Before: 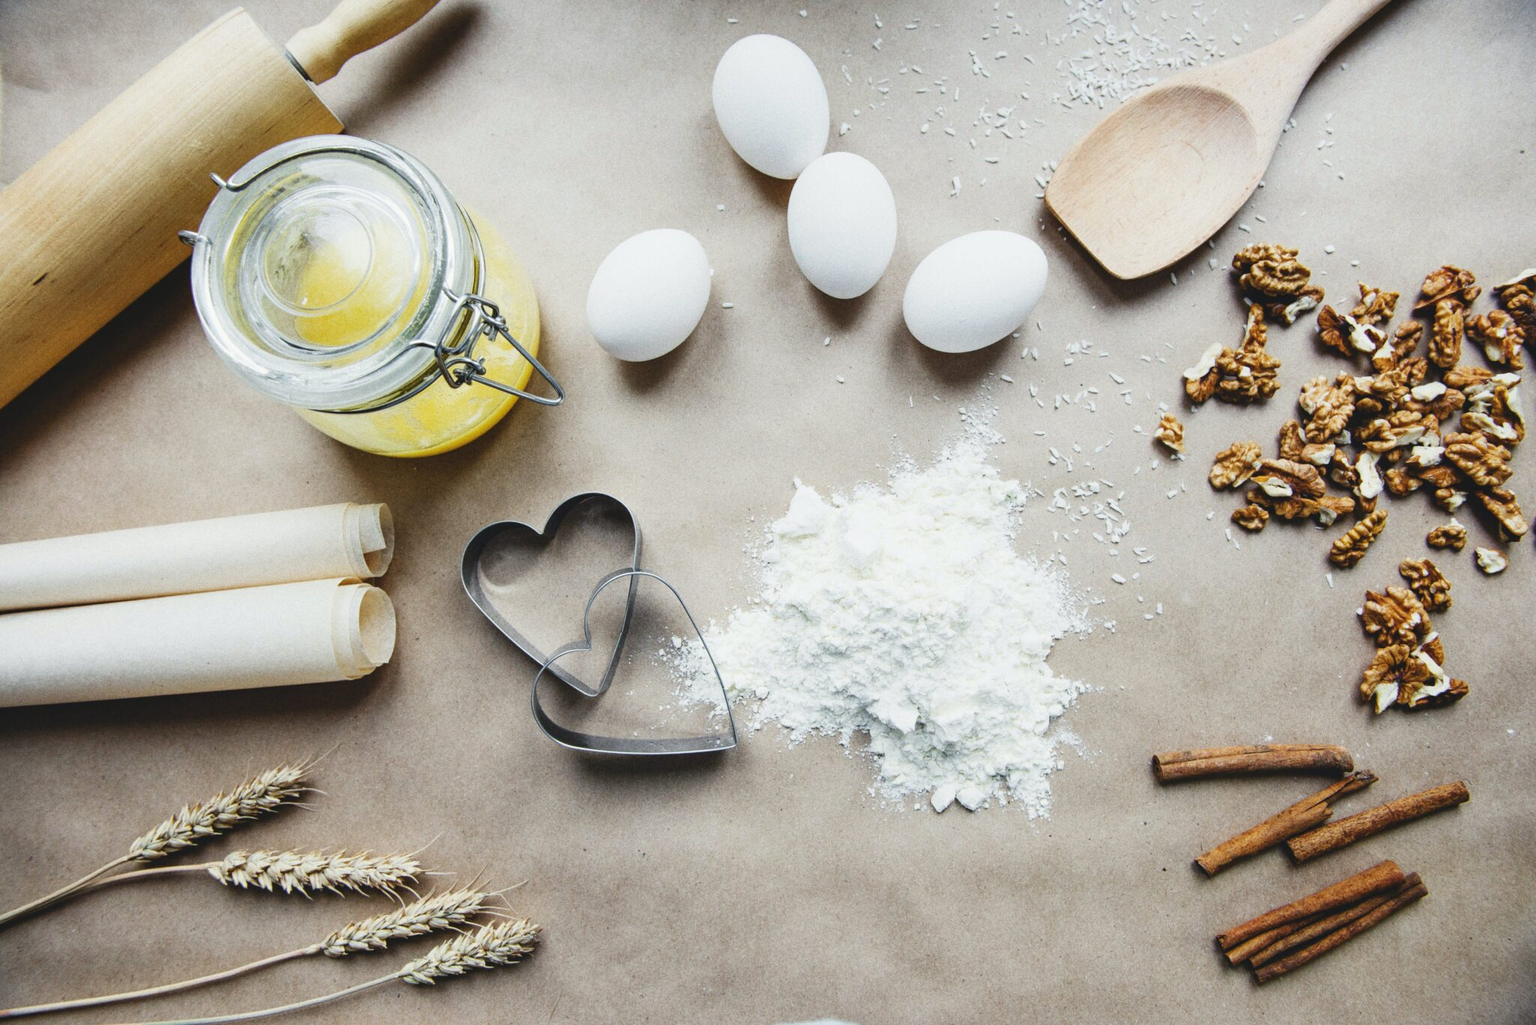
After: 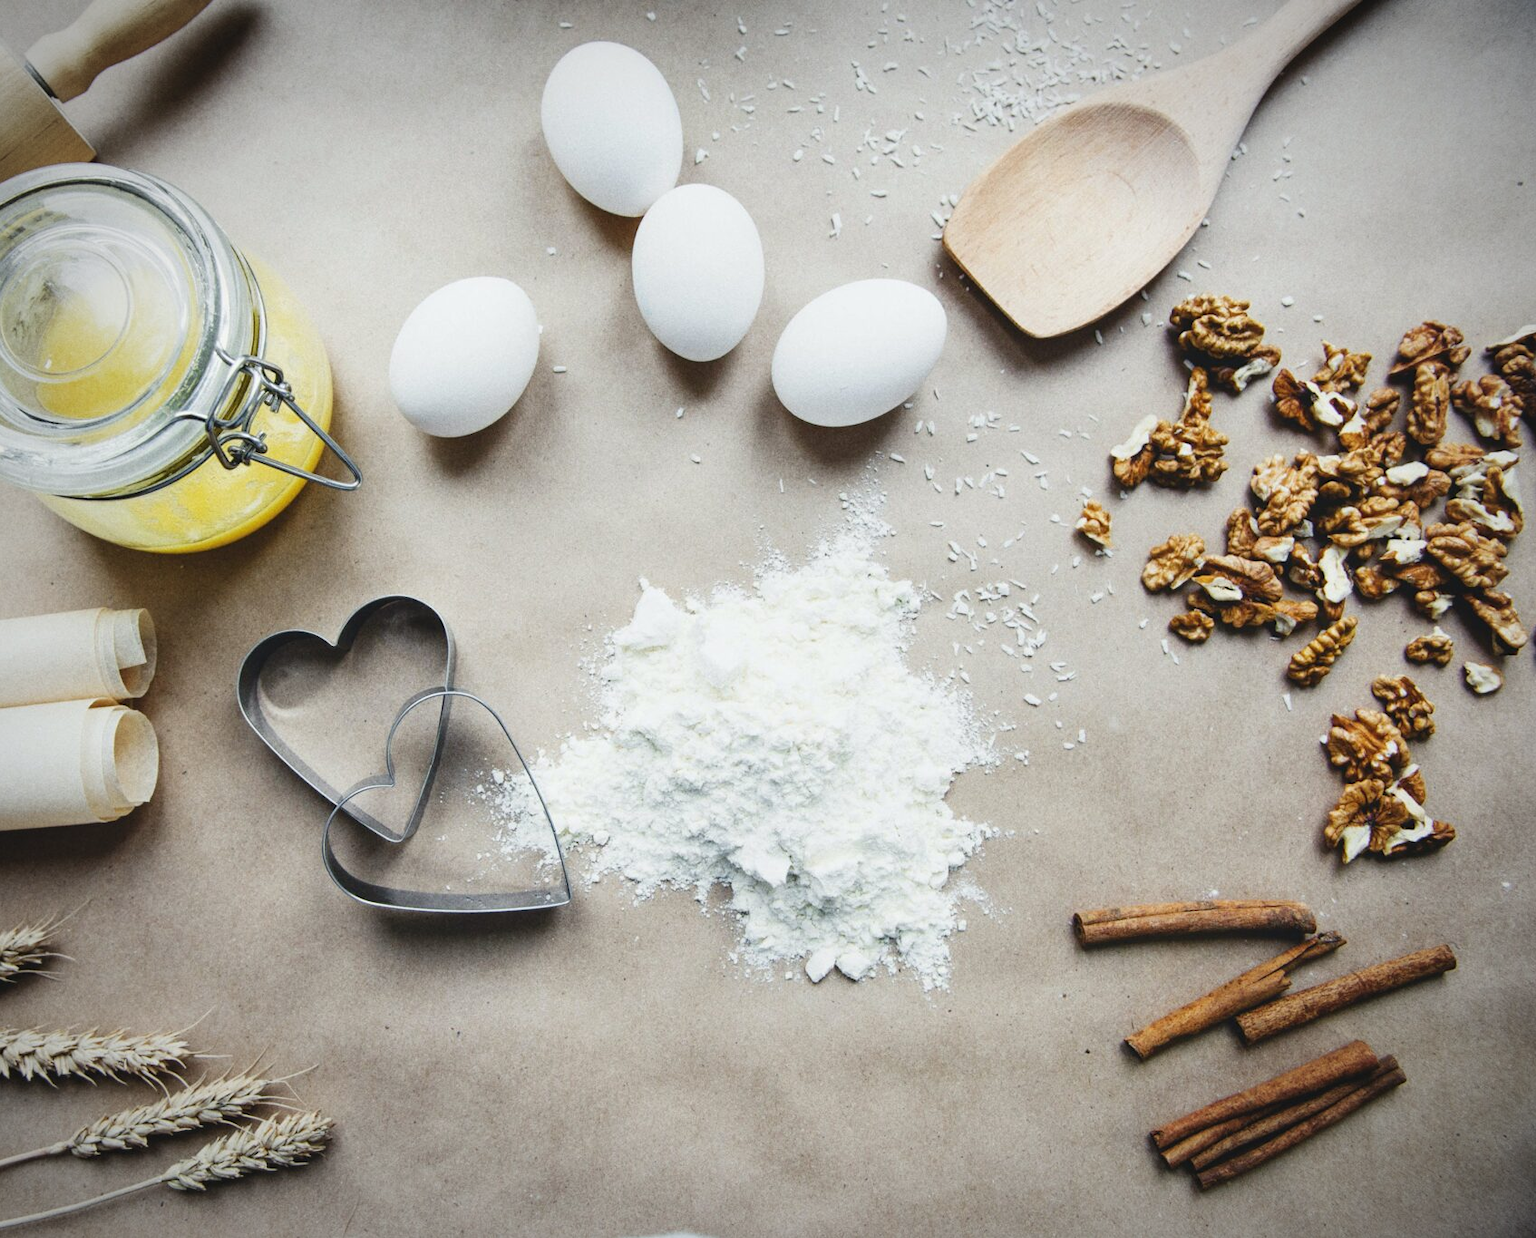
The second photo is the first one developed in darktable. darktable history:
vignetting: brightness -0.464, saturation -0.31, automatic ratio true
crop: left 17.278%, bottom 0.023%
